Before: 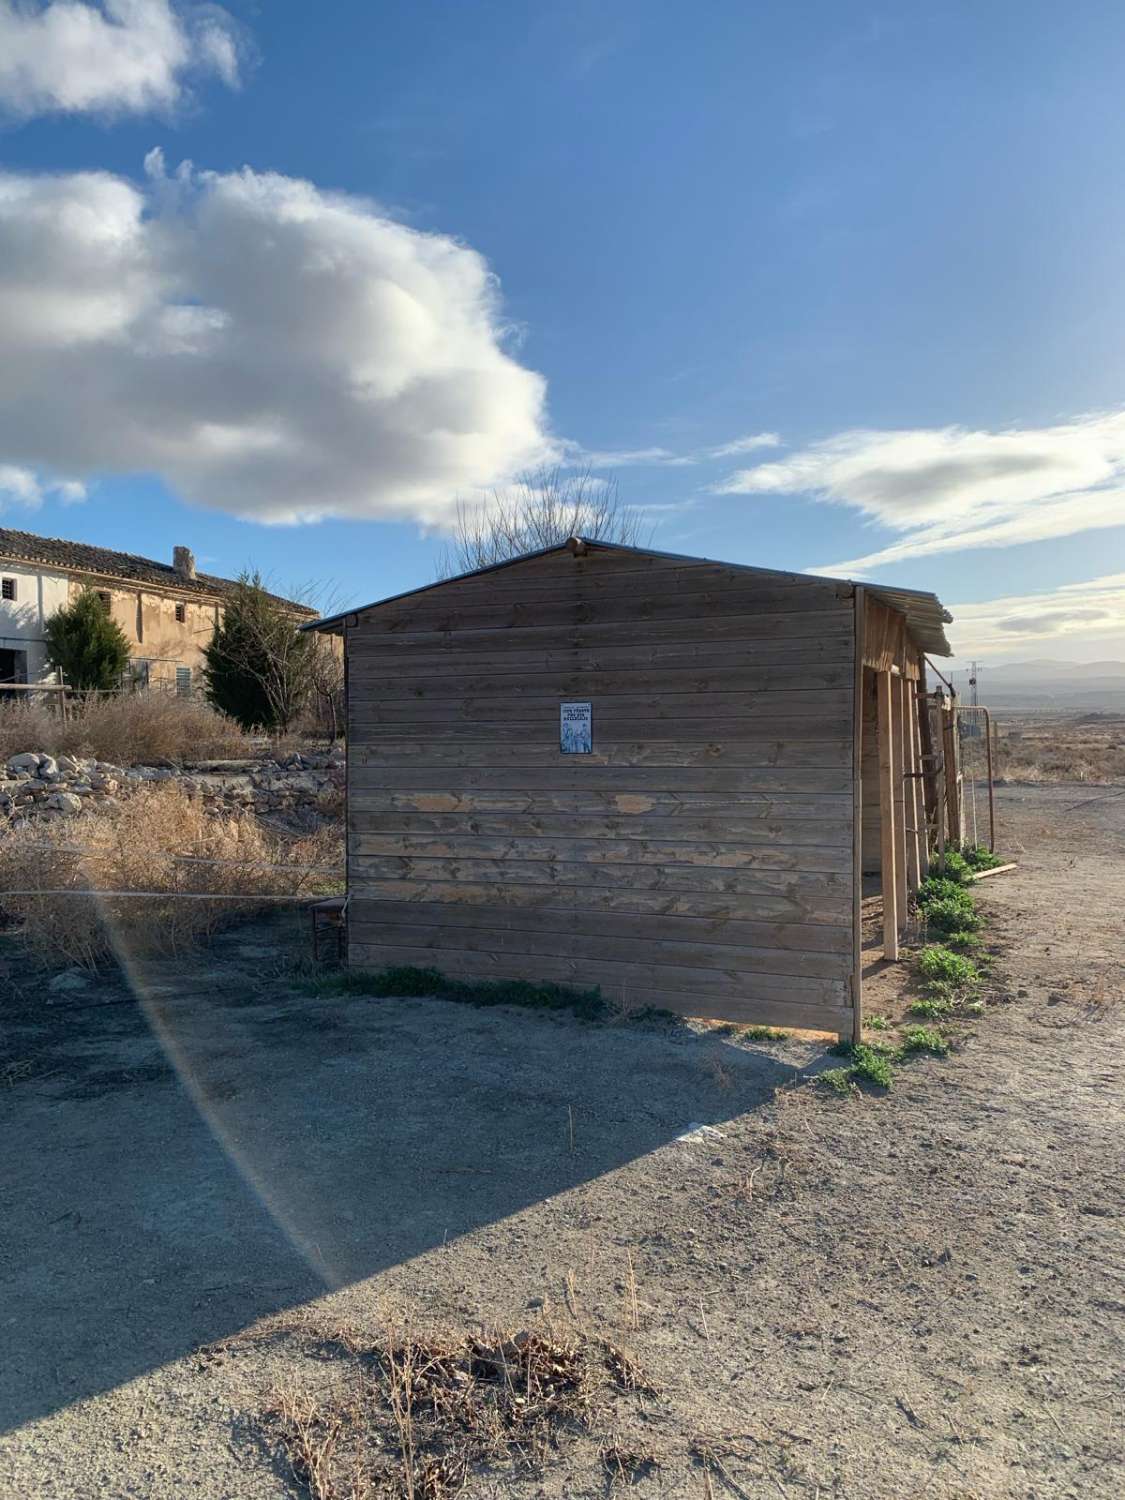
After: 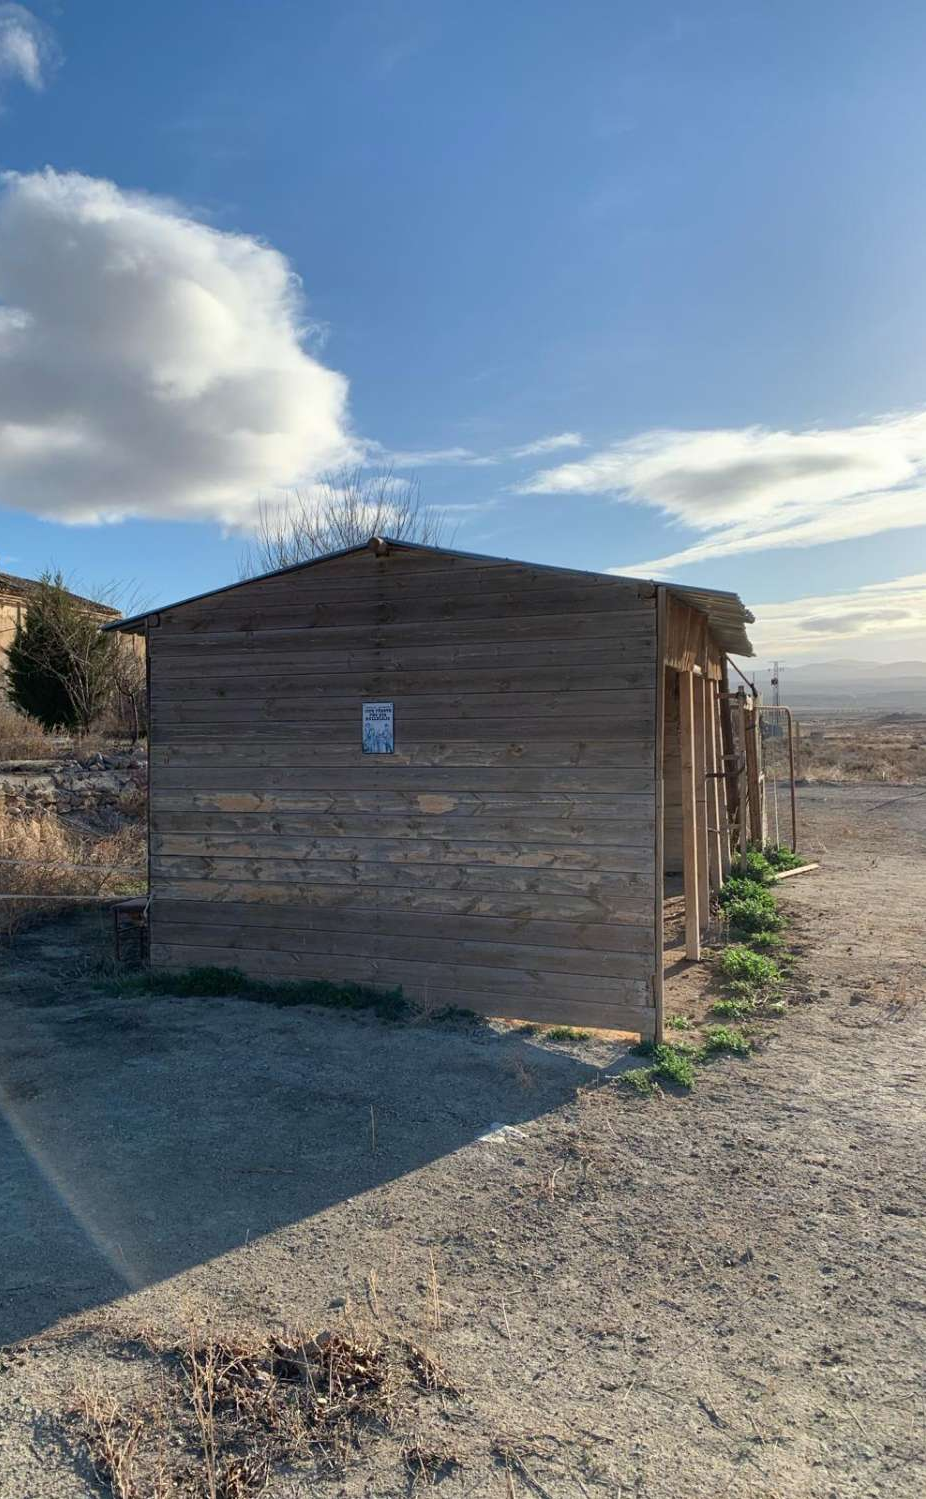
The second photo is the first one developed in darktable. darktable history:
crop: left 17.627%, bottom 0.026%
